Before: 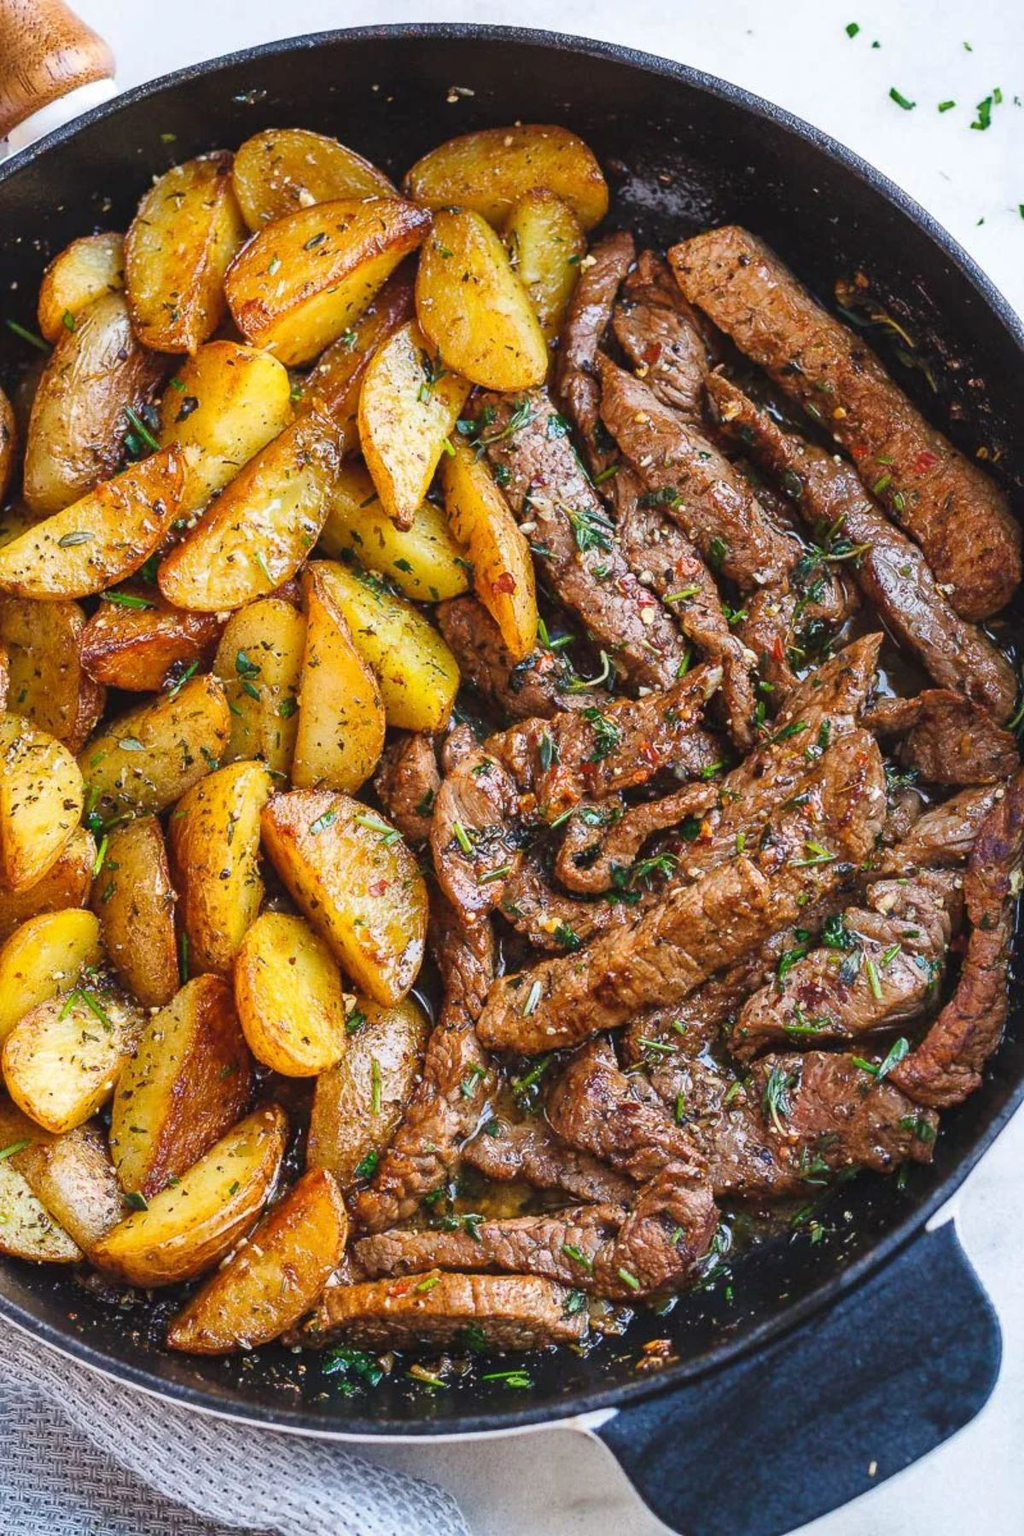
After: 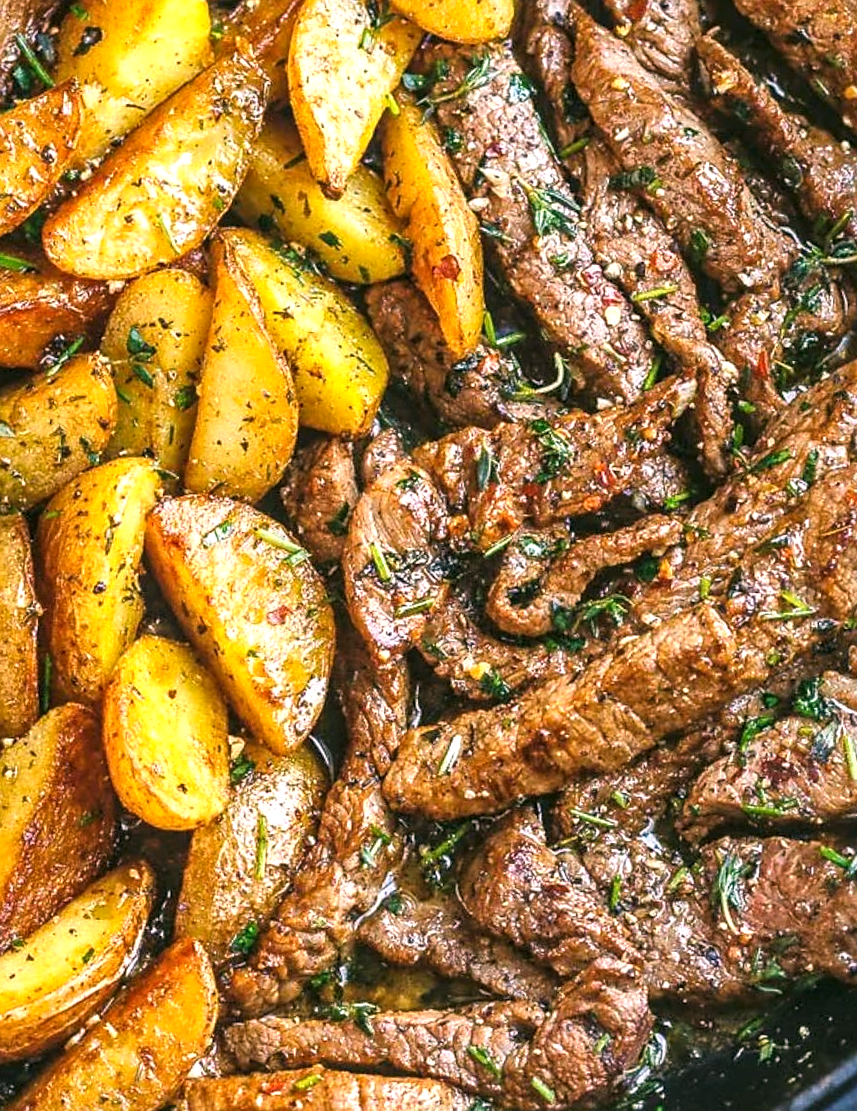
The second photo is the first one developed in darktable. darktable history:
local contrast: detail 130%
crop and rotate: angle -3.49°, left 9.849%, top 20.761%, right 12.337%, bottom 11.959%
color correction: highlights a* 4.56, highlights b* 4.91, shadows a* -7.37, shadows b* 4.58
exposure: black level correction -0.004, exposure 0.052 EV, compensate highlight preservation false
tone equalizer: -8 EV -0.379 EV, -7 EV -0.422 EV, -6 EV -0.314 EV, -5 EV -0.242 EV, -3 EV 0.212 EV, -2 EV 0.322 EV, -1 EV 0.407 EV, +0 EV 0.413 EV
color zones: curves: ch0 [(0, 0.5) (0.143, 0.5) (0.286, 0.5) (0.429, 0.5) (0.571, 0.5) (0.714, 0.476) (0.857, 0.5) (1, 0.5)]; ch2 [(0, 0.5) (0.143, 0.5) (0.286, 0.5) (0.429, 0.5) (0.571, 0.5) (0.714, 0.487) (0.857, 0.5) (1, 0.5)]
sharpen: radius 1.888, amount 0.411, threshold 1.569
